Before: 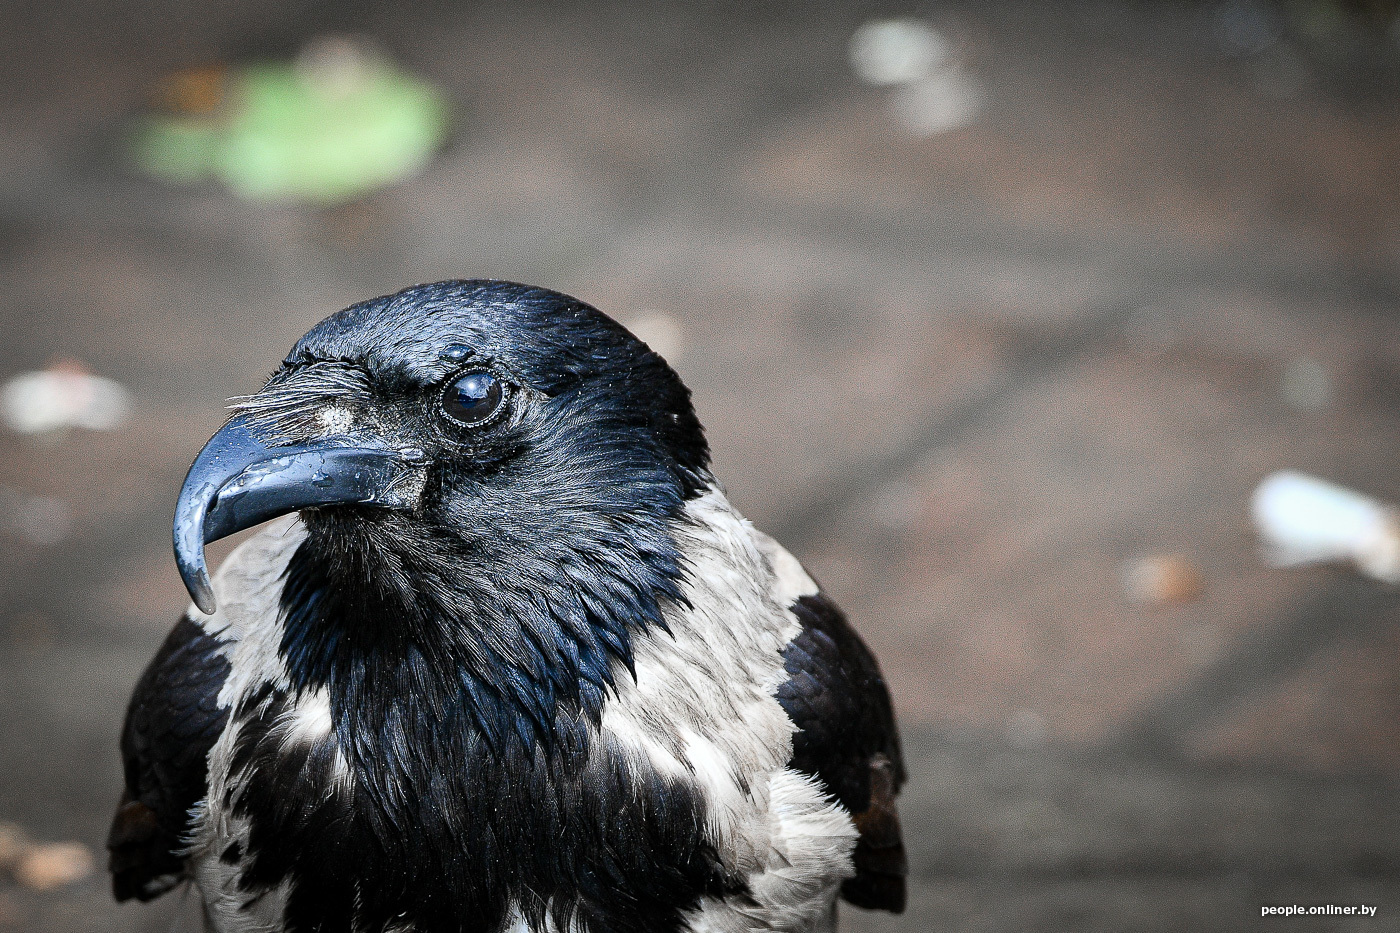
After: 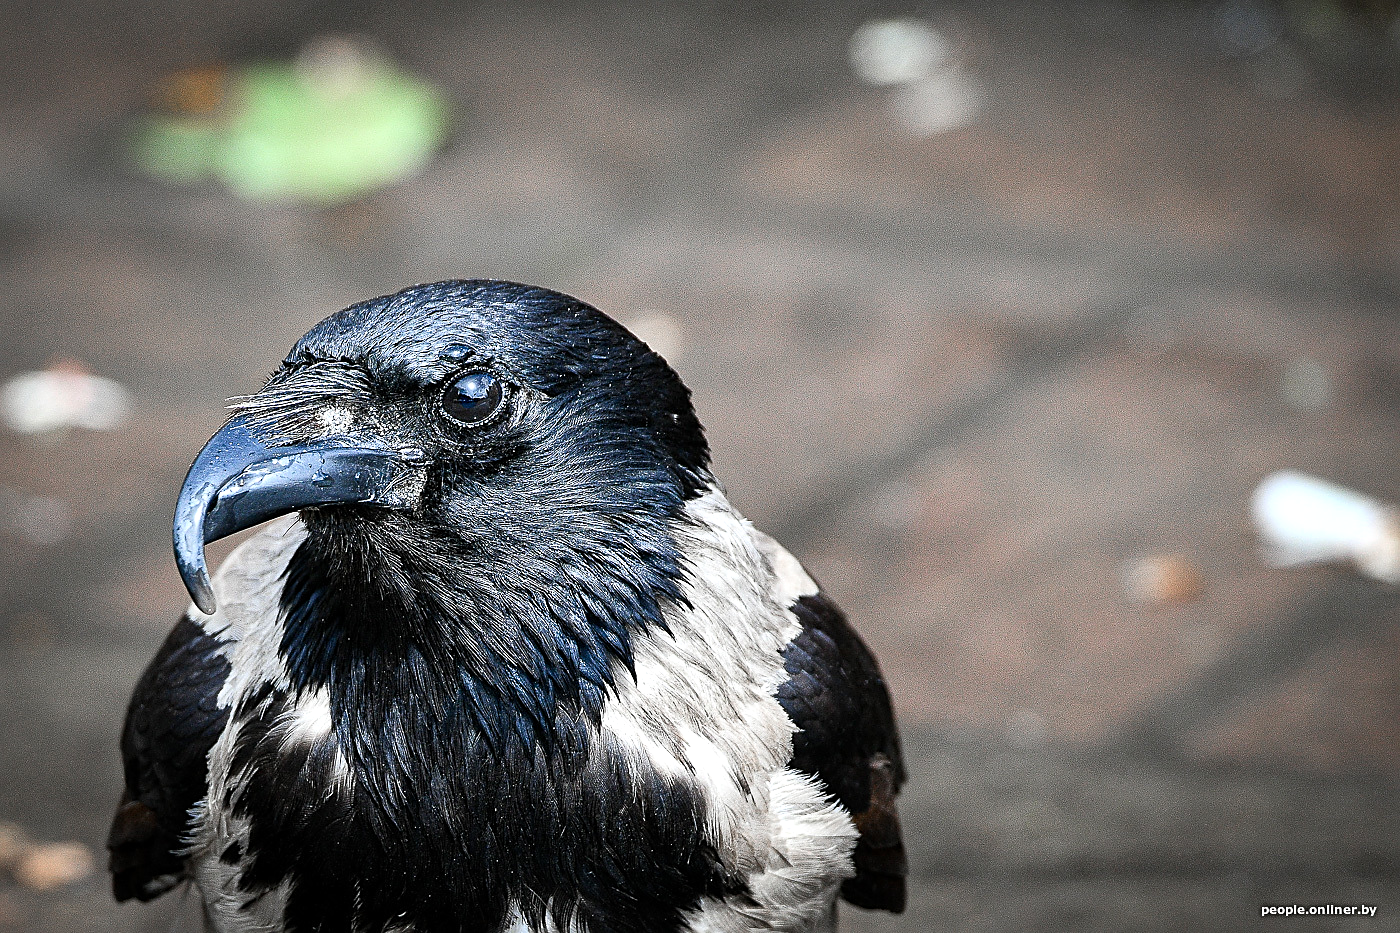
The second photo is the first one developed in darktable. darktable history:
sharpen: on, module defaults
levels: levels [0, 0.474, 0.947]
